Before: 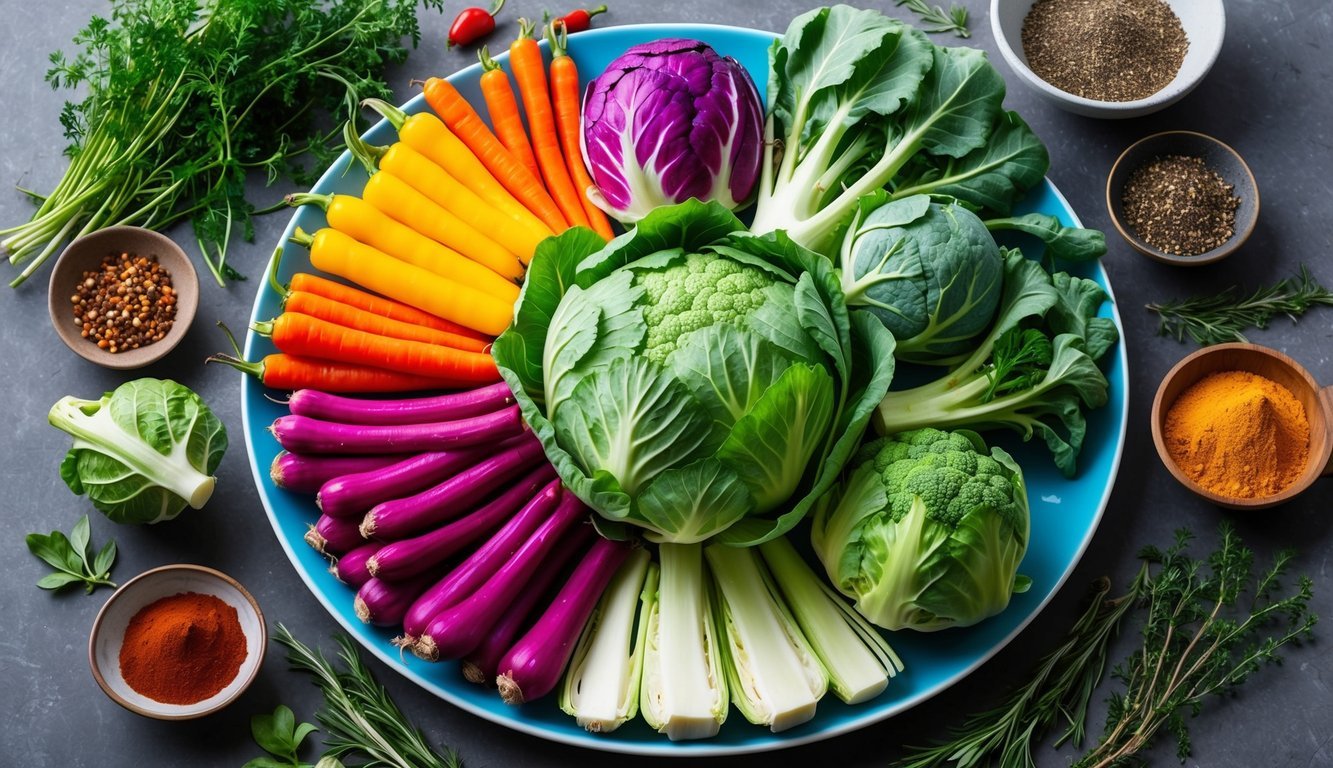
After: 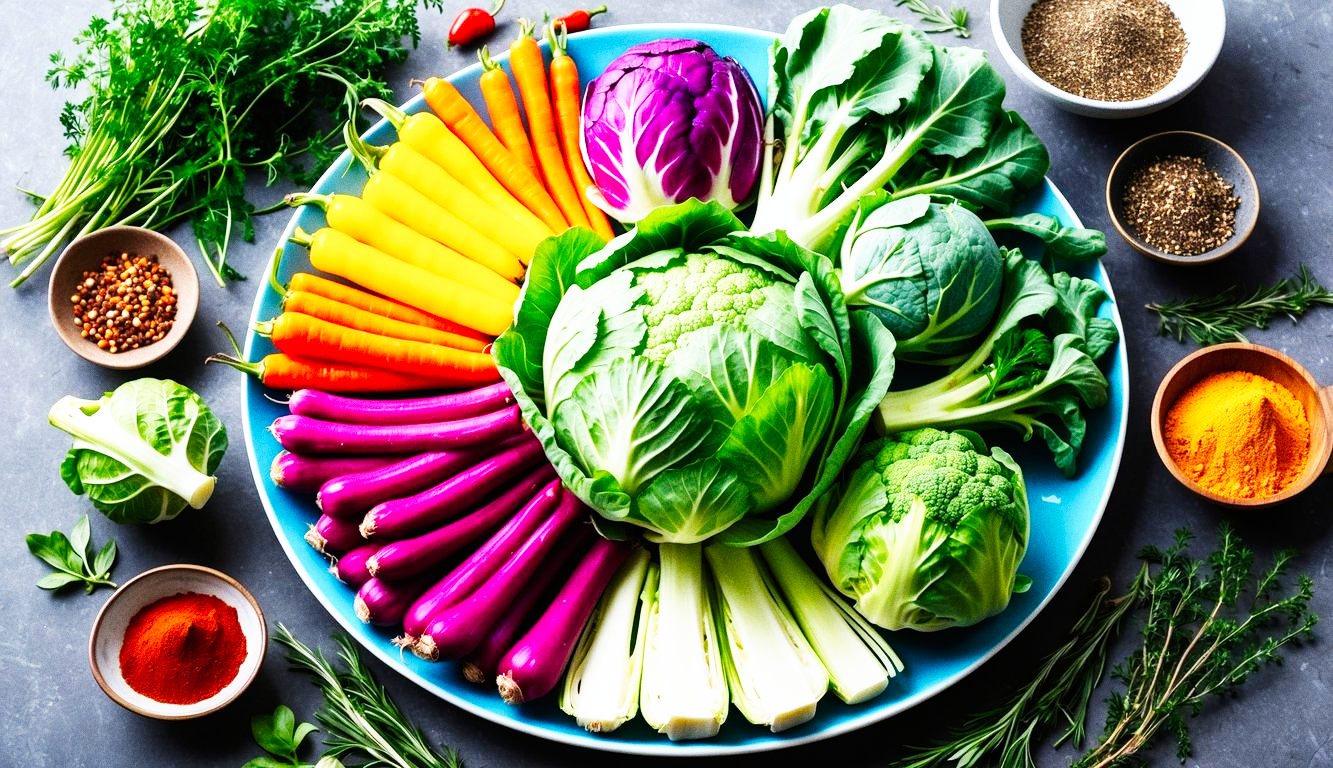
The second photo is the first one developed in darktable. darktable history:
grain: coarseness 0.09 ISO
tone equalizer: on, module defaults
base curve: curves: ch0 [(0, 0) (0.007, 0.004) (0.027, 0.03) (0.046, 0.07) (0.207, 0.54) (0.442, 0.872) (0.673, 0.972) (1, 1)], preserve colors none
color correction: highlights a* -0.182, highlights b* -0.124
